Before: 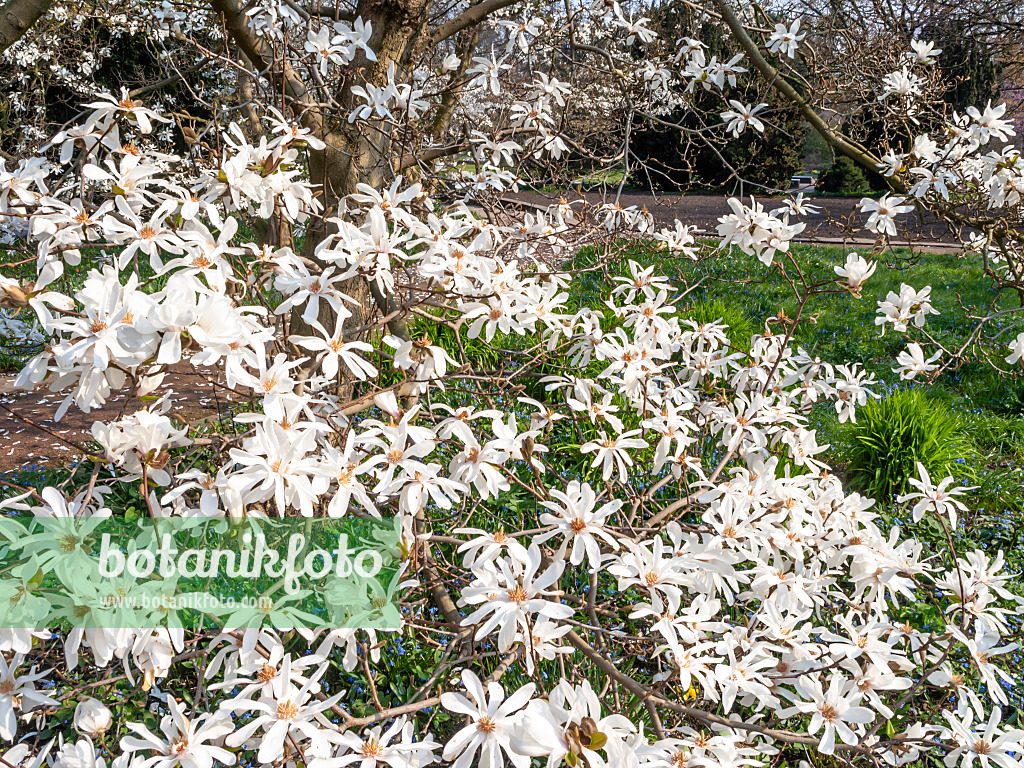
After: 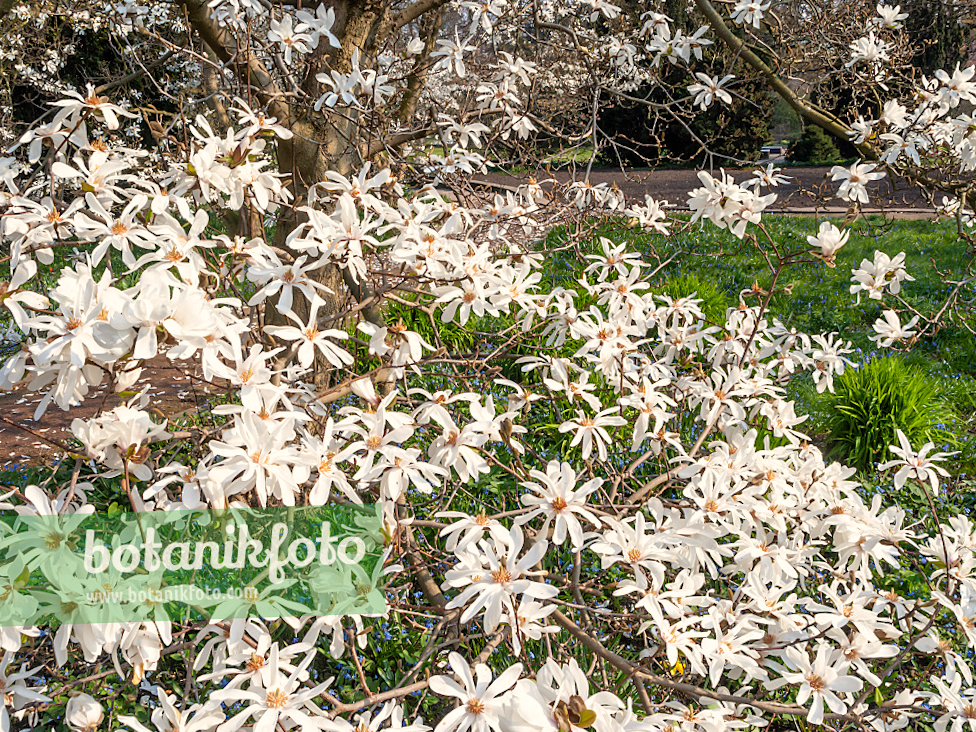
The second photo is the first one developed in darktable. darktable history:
rotate and perspective: rotation -2.12°, lens shift (vertical) 0.009, lens shift (horizontal) -0.008, automatic cropping original format, crop left 0.036, crop right 0.964, crop top 0.05, crop bottom 0.959
shadows and highlights: radius 125.46, shadows 21.19, highlights -21.19, low approximation 0.01
color calibration: x 0.334, y 0.349, temperature 5426 K
